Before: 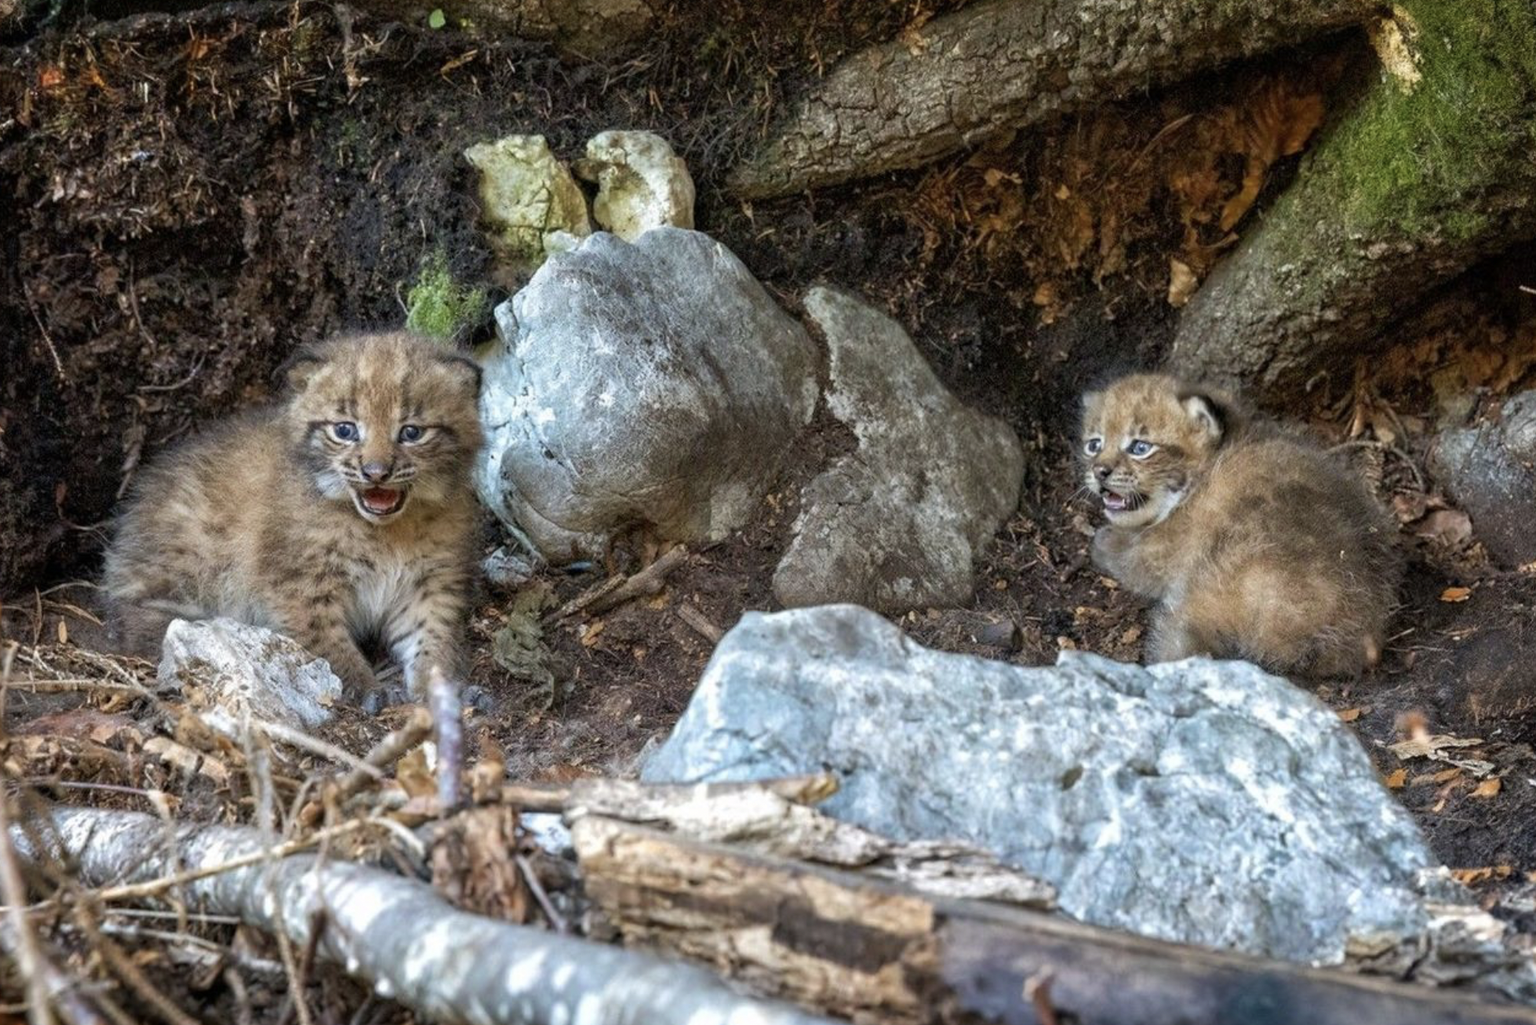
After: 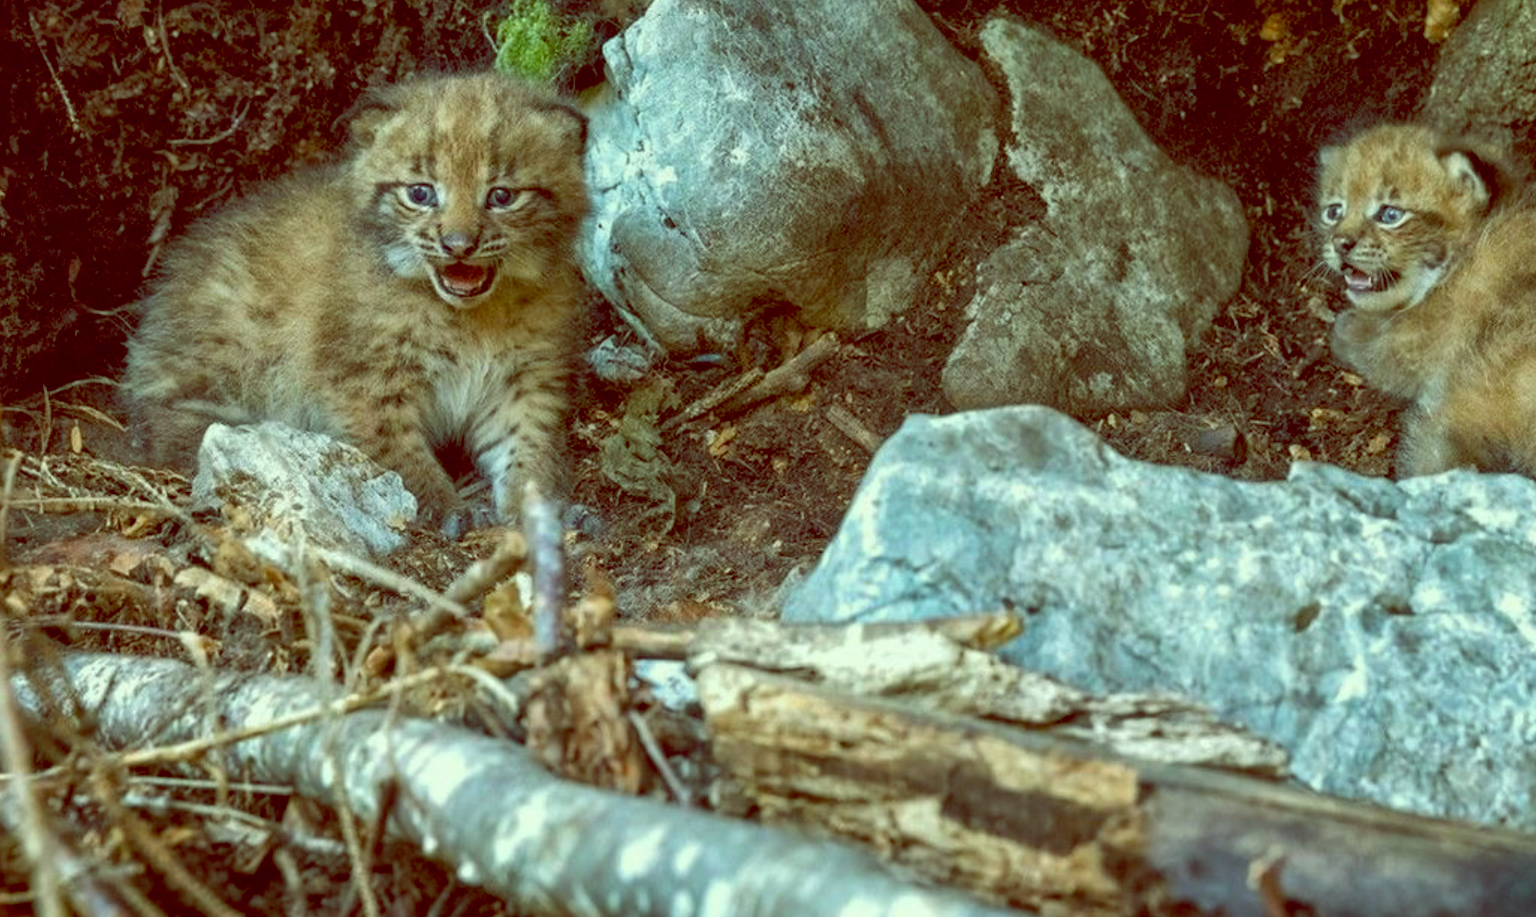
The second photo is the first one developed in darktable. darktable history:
crop: top 26.531%, right 17.959%
shadows and highlights: shadows 25, highlights -25
color balance: lift [1, 1.015, 0.987, 0.985], gamma [1, 0.959, 1.042, 0.958], gain [0.927, 0.938, 1.072, 0.928], contrast 1.5%
